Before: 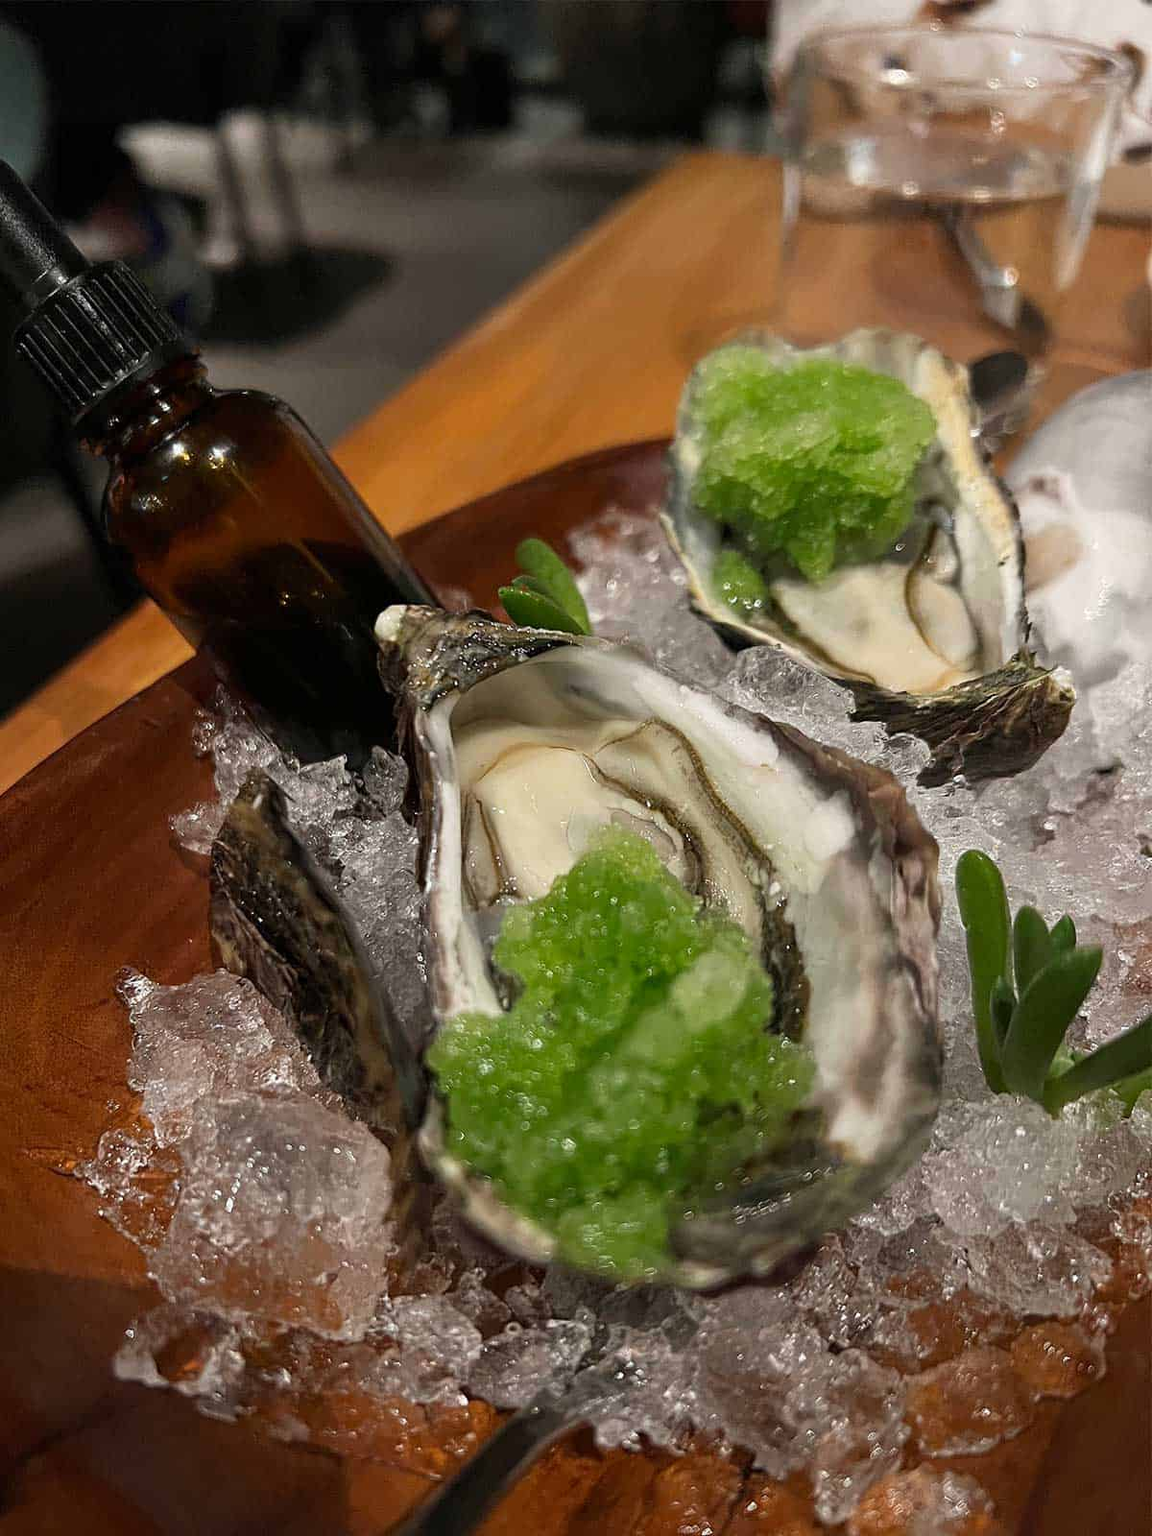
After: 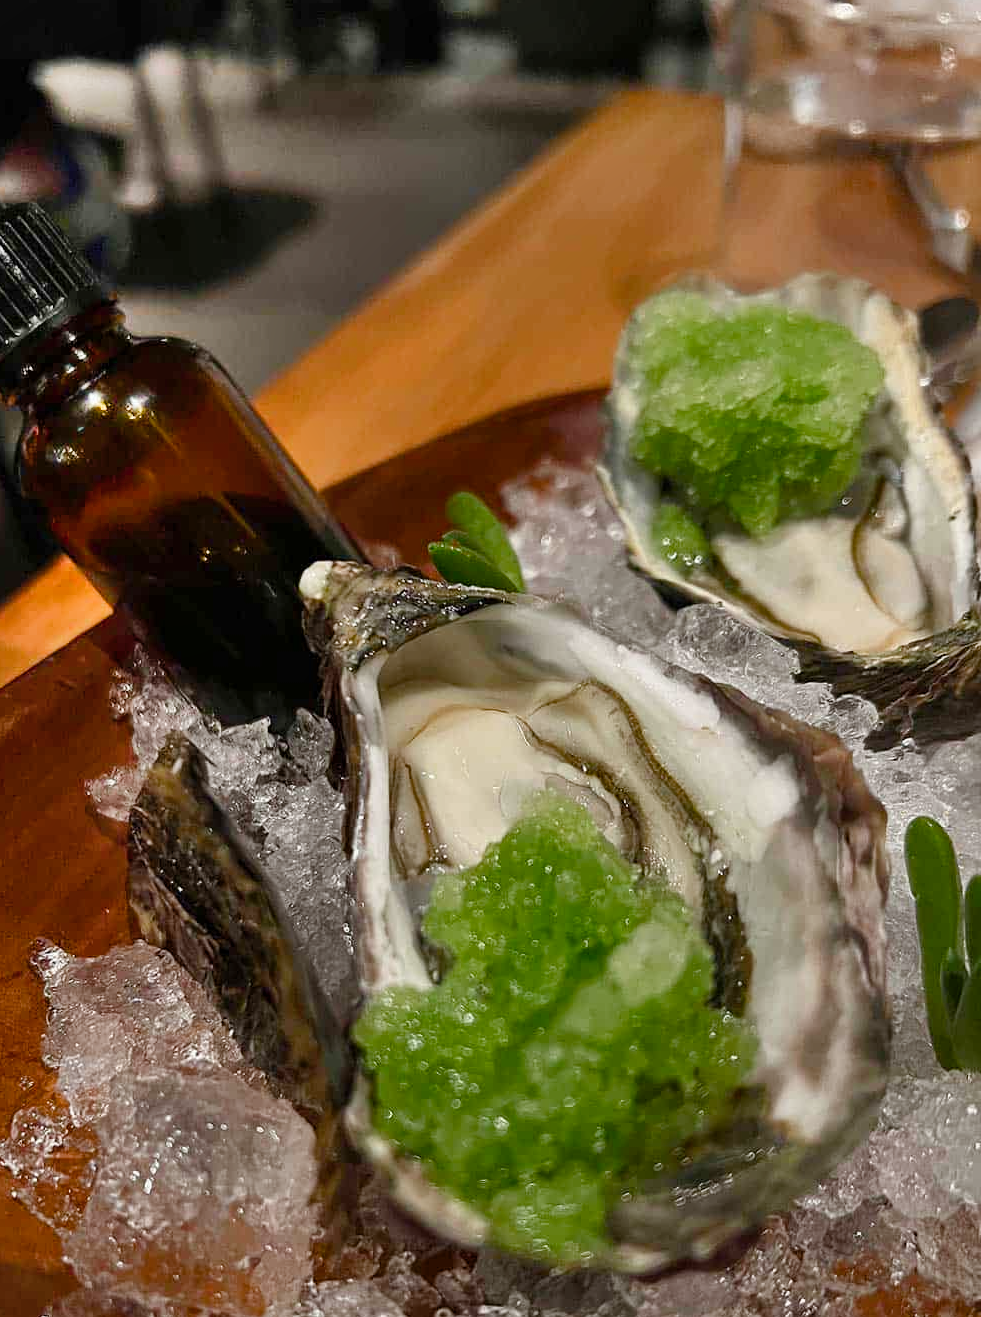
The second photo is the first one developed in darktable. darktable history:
color balance rgb: power › hue 329.02°, perceptual saturation grading › global saturation 20%, perceptual saturation grading › highlights -49.463%, perceptual saturation grading › shadows 24.396%
shadows and highlights: soften with gaussian
crop and rotate: left 7.6%, top 4.375%, right 10.61%, bottom 13.273%
